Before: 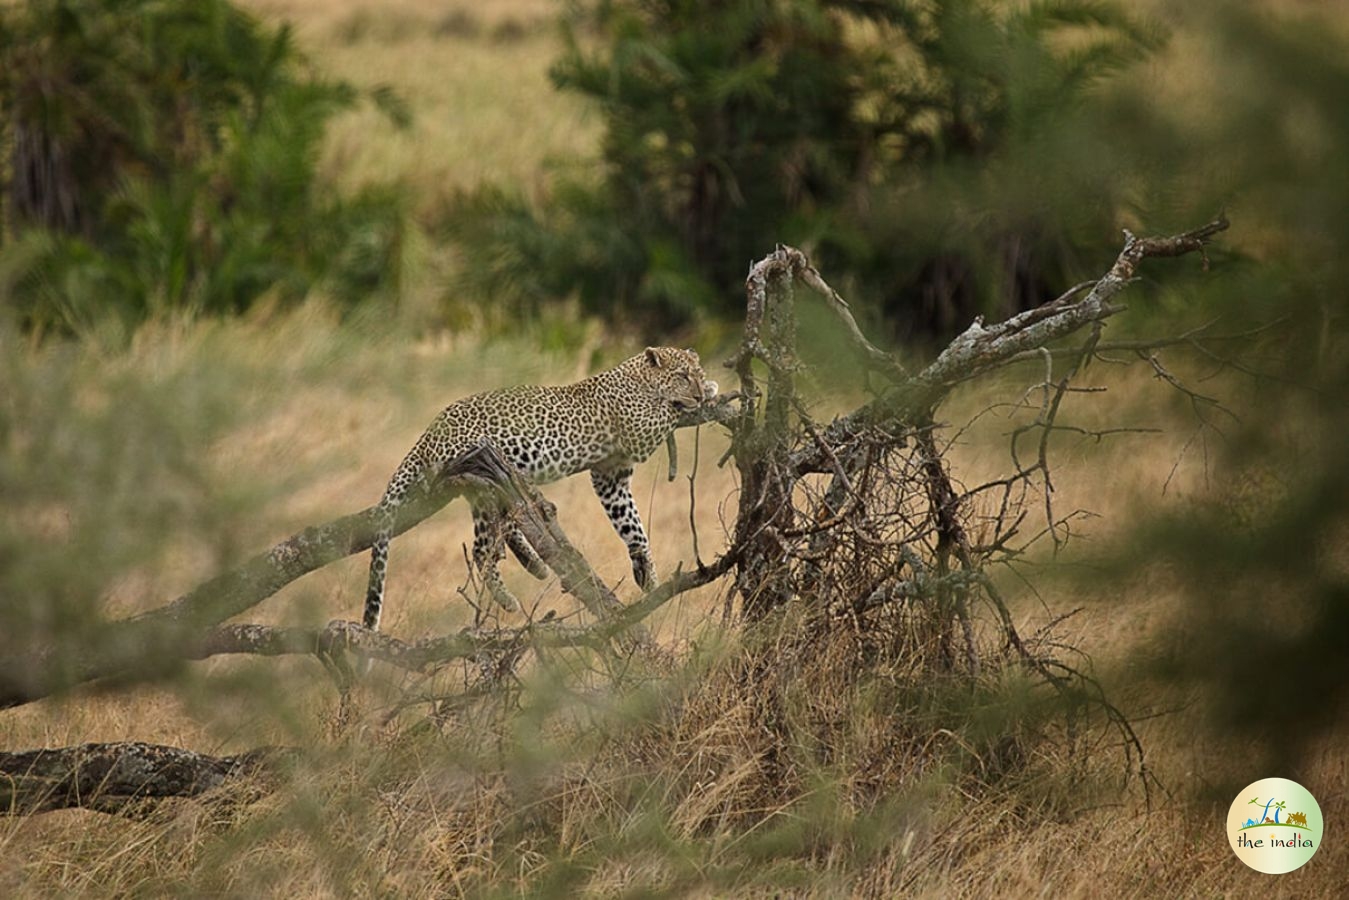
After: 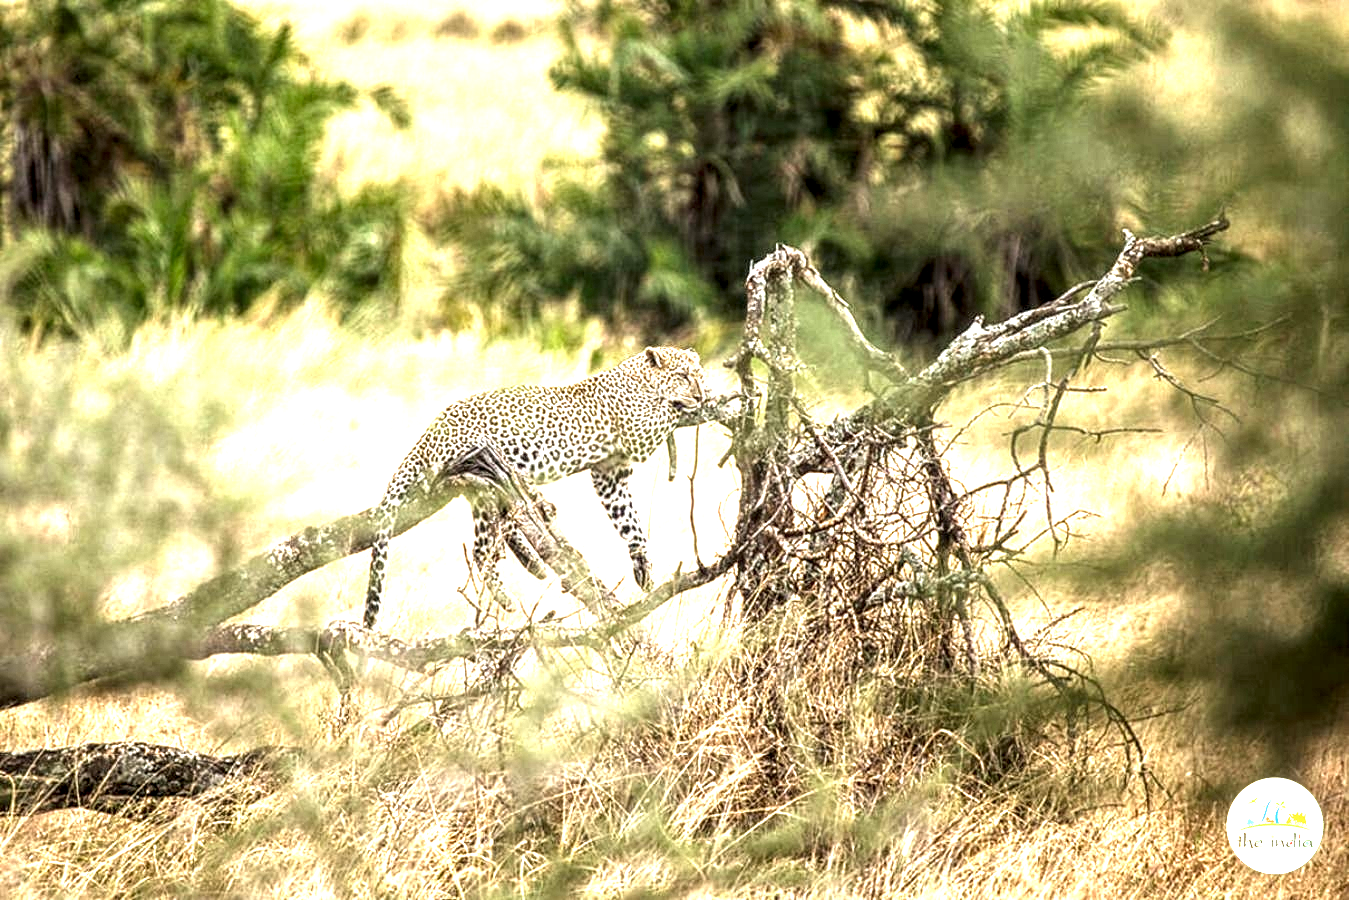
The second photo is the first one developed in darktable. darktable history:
local contrast: highlights 20%, detail 197%
exposure: black level correction 0, exposure 2.088 EV, compensate exposure bias true, compensate highlight preservation false
